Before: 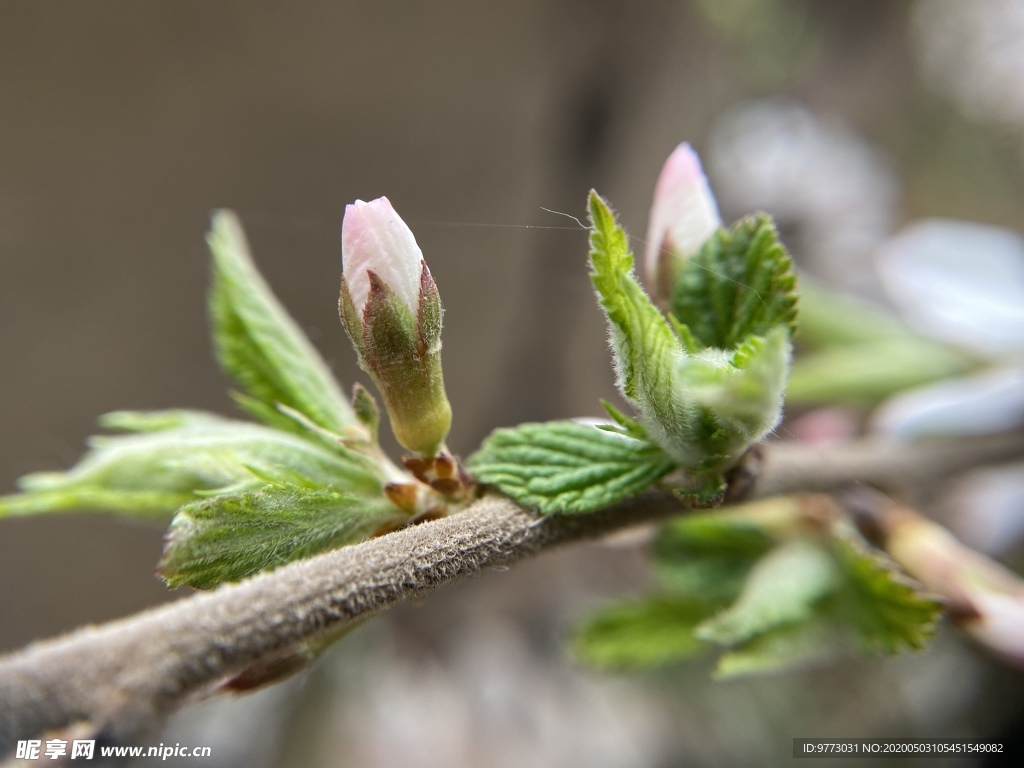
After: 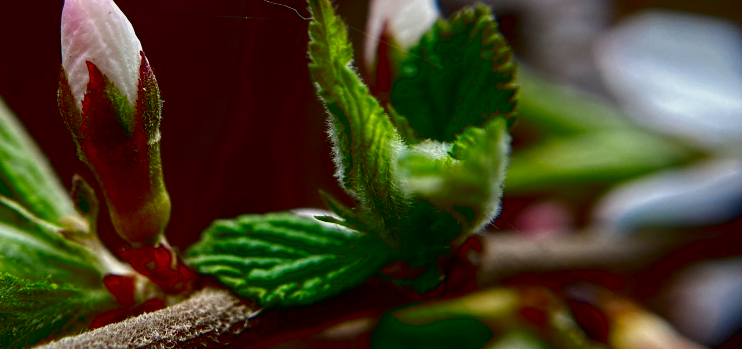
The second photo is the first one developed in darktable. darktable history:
exposure: black level correction 0.099, exposure -0.088 EV, compensate exposure bias true, compensate highlight preservation false
contrast brightness saturation: contrast 0.087, brightness -0.577, saturation 0.169
crop and rotate: left 27.444%, top 27.306%, bottom 27.204%
